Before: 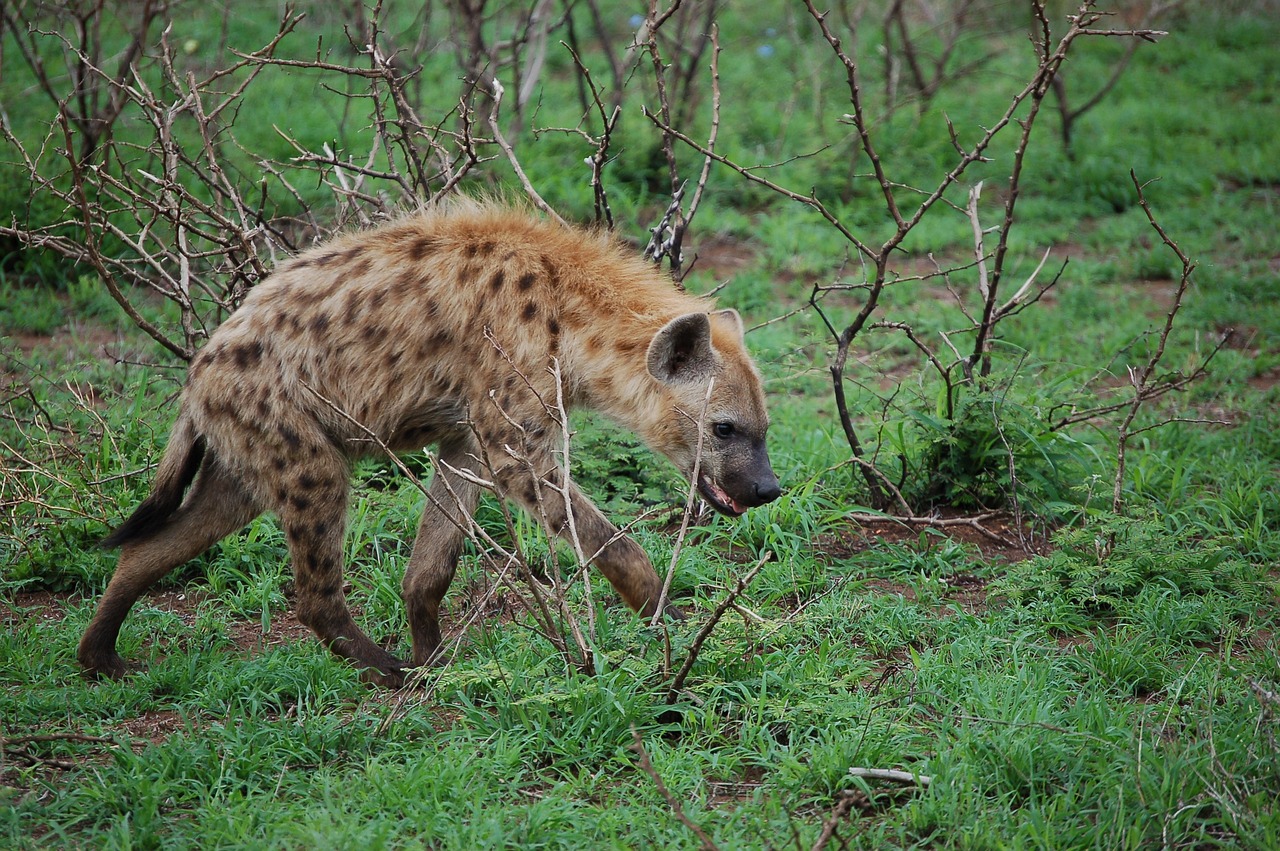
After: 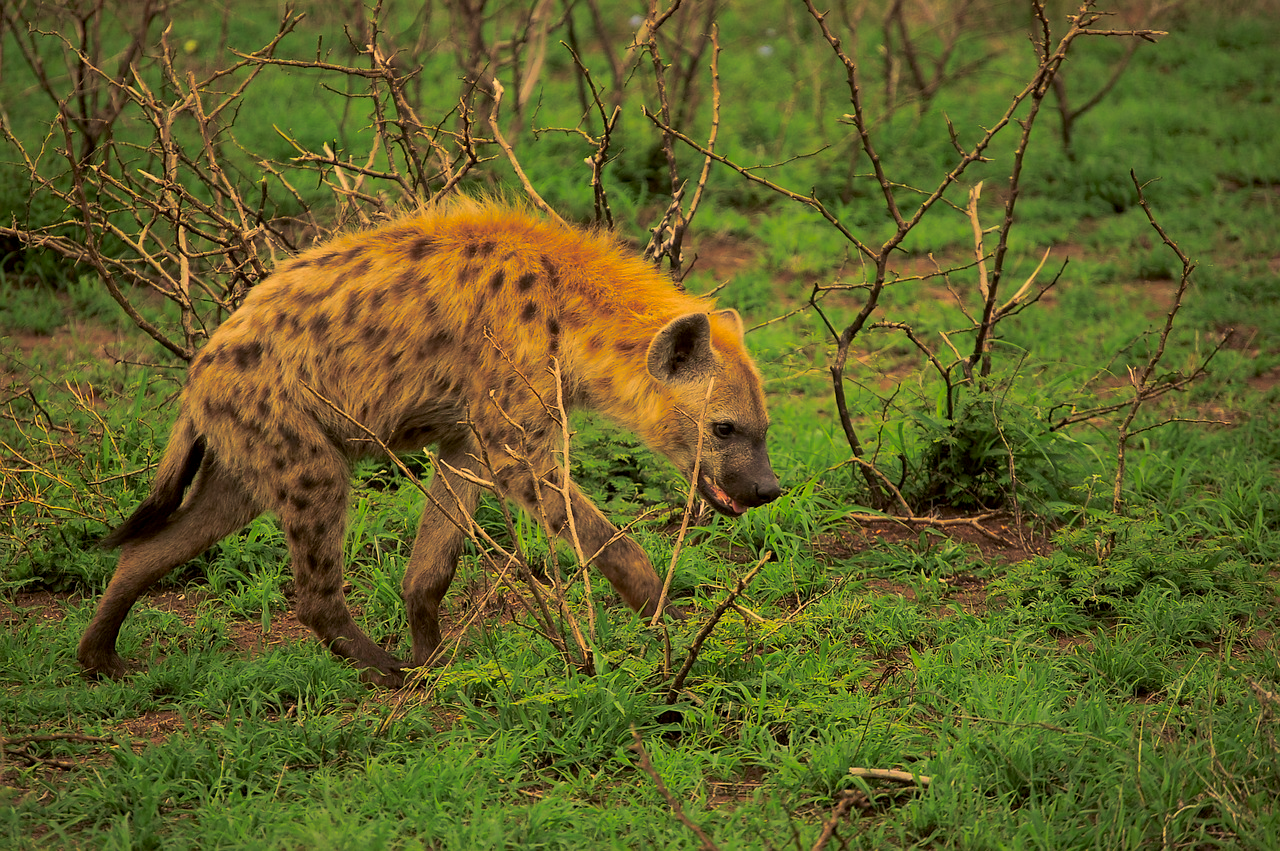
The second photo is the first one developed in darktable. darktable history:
color correction: highlights a* 10.44, highlights b* 30.04, shadows a* 2.73, shadows b* 17.51, saturation 1.72
shadows and highlights: on, module defaults
split-toning: shadows › hue 36°, shadows › saturation 0.05, highlights › hue 10.8°, highlights › saturation 0.15, compress 40%
